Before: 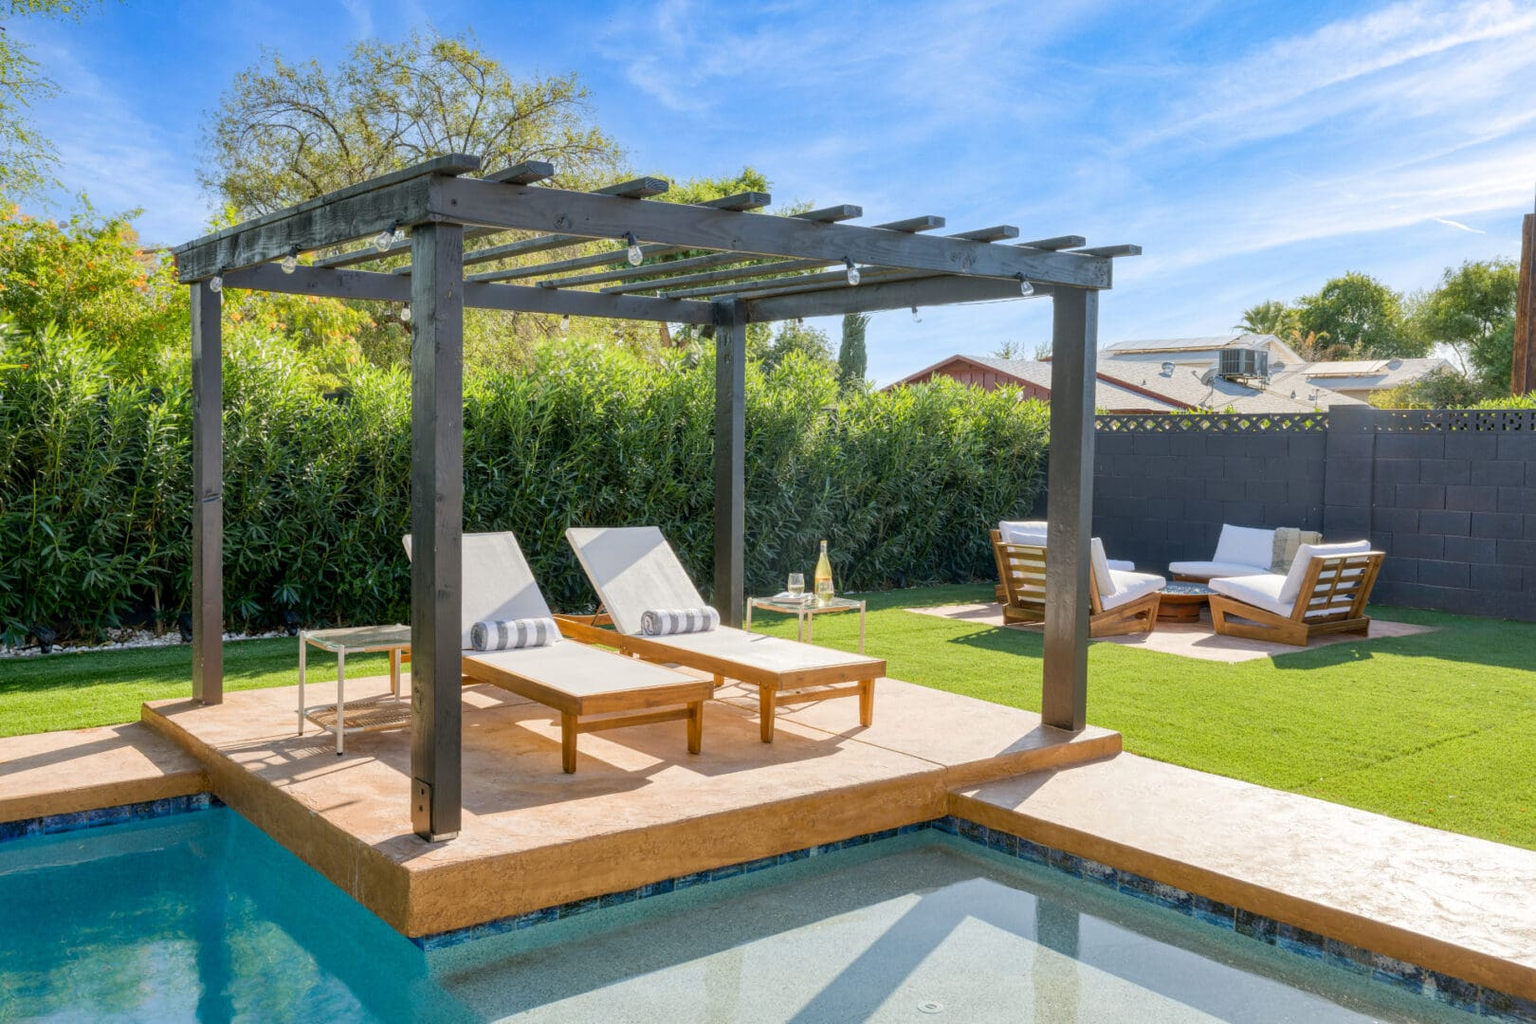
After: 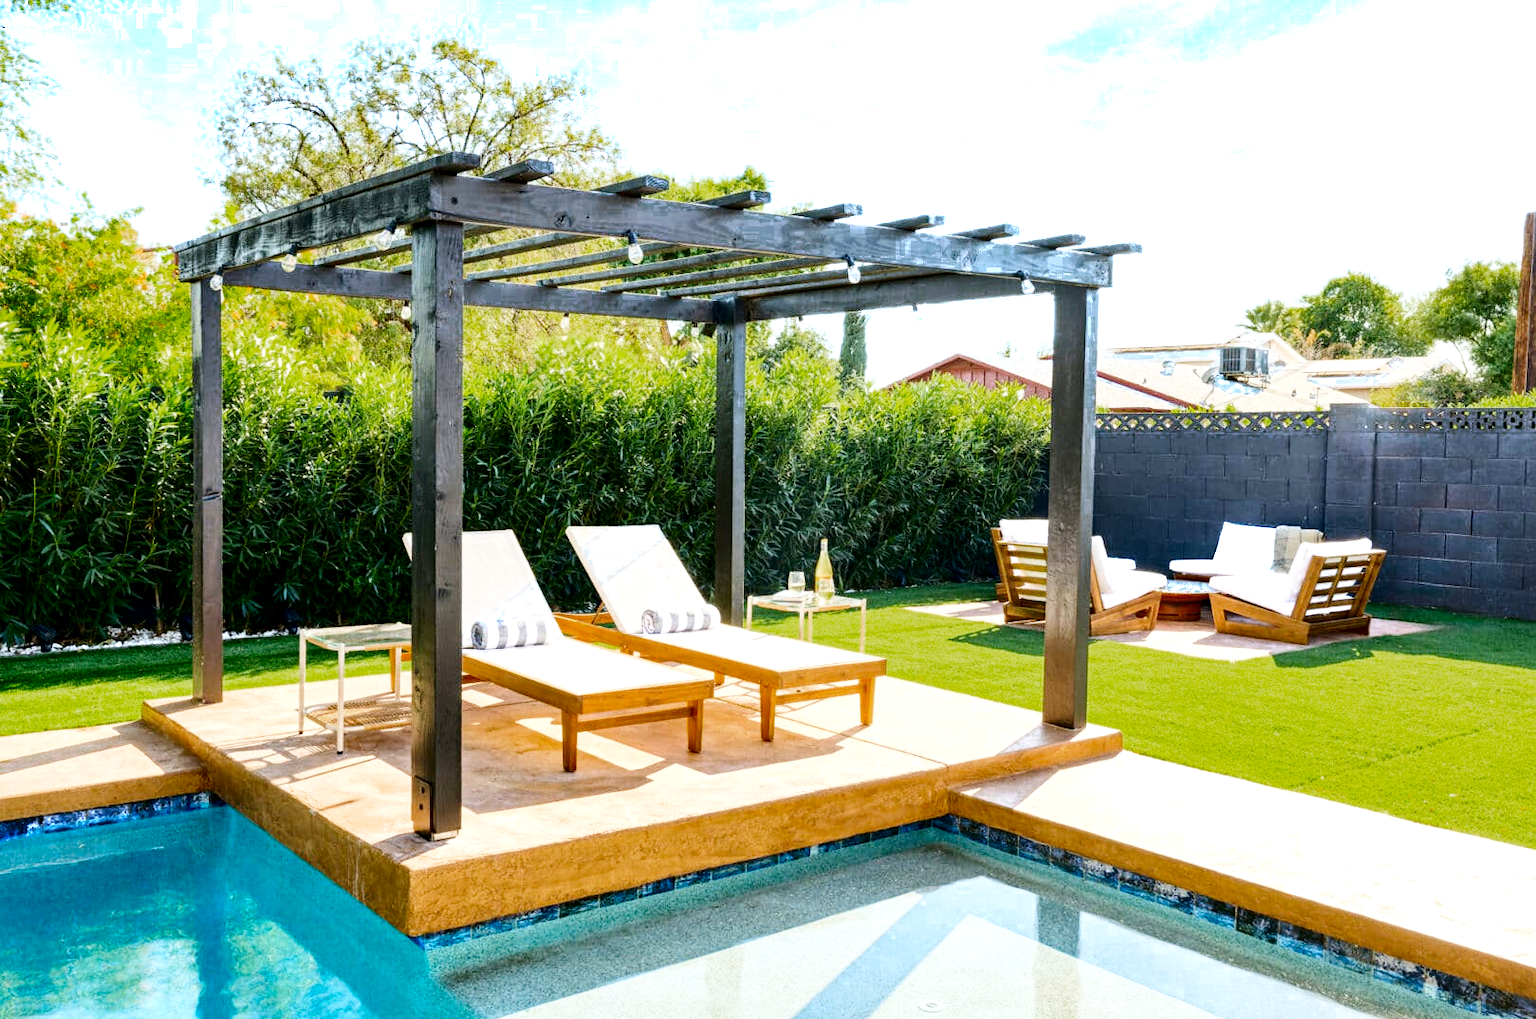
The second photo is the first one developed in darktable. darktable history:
contrast brightness saturation: contrast 0.207, brightness -0.109, saturation 0.21
crop: top 0.239%, bottom 0.177%
local contrast: mode bilateral grid, contrast 21, coarseness 51, detail 119%, midtone range 0.2
tone equalizer: -8 EV -0.718 EV, -7 EV -0.681 EV, -6 EV -0.581 EV, -5 EV -0.388 EV, -3 EV 0.379 EV, -2 EV 0.6 EV, -1 EV 0.687 EV, +0 EV 0.774 EV, luminance estimator HSV value / RGB max
color zones: curves: ch0 [(0.203, 0.433) (0.607, 0.517) (0.697, 0.696) (0.705, 0.897)]
base curve: curves: ch0 [(0, 0) (0.204, 0.334) (0.55, 0.733) (1, 1)], preserve colors none
haze removal: compatibility mode true, adaptive false
